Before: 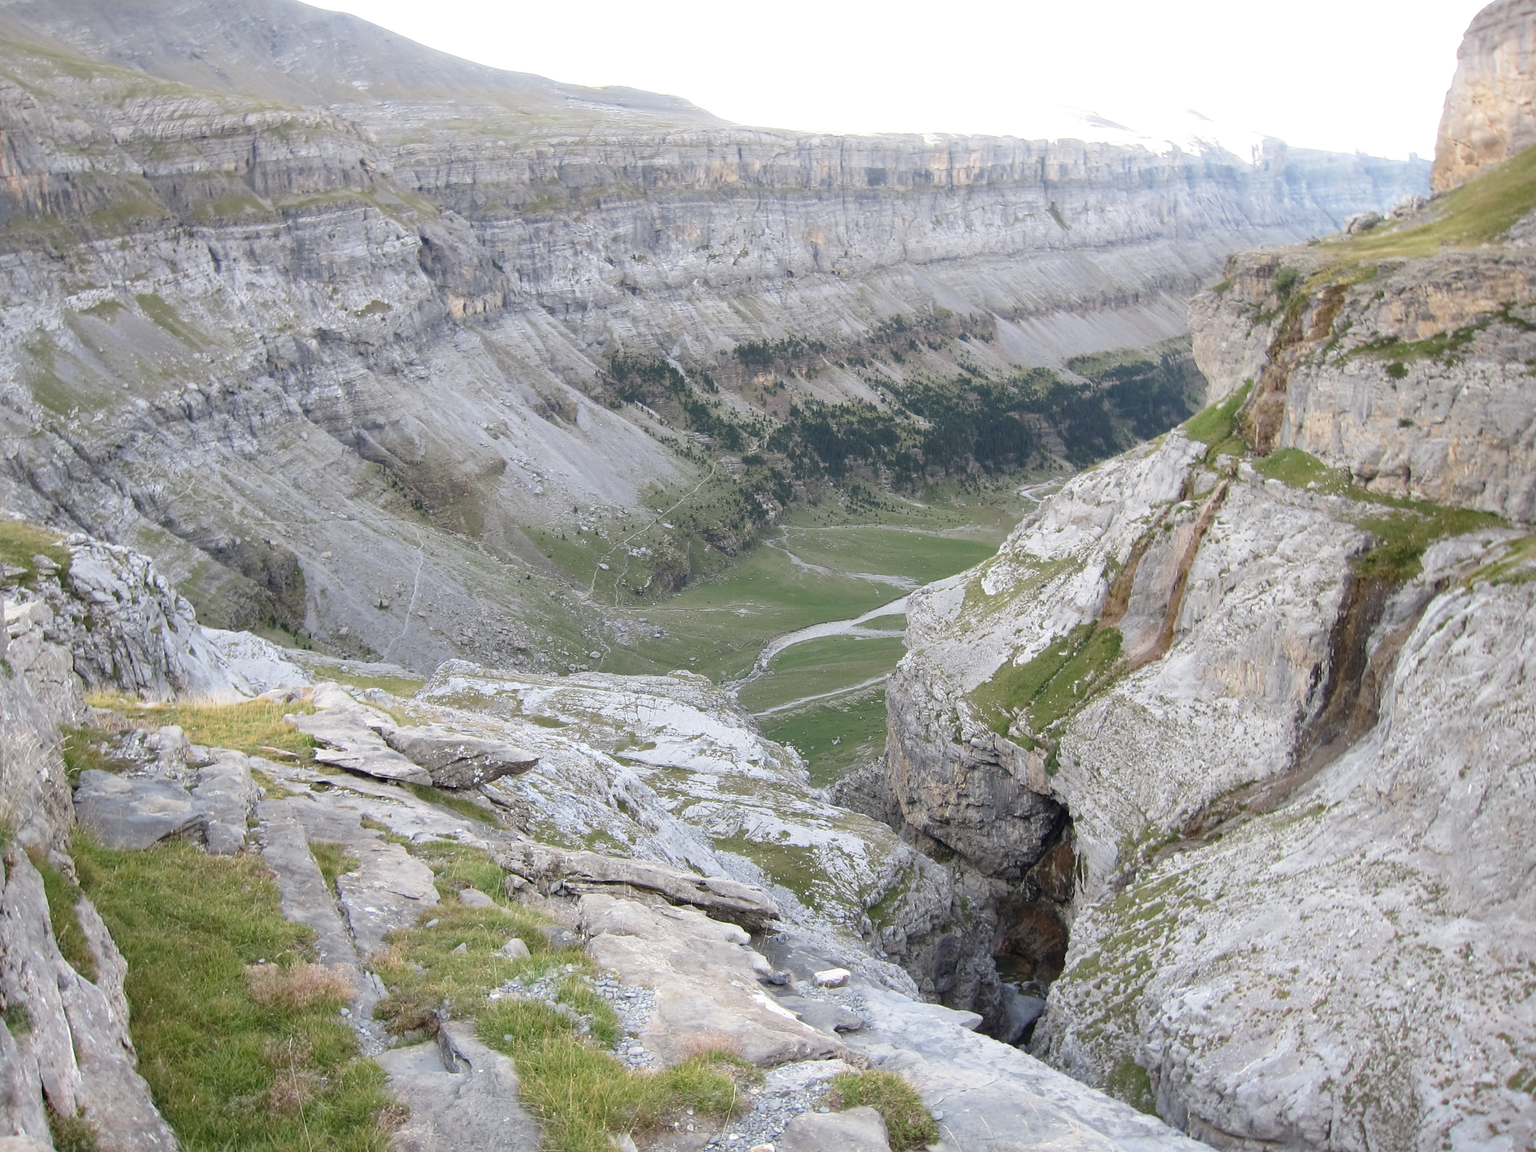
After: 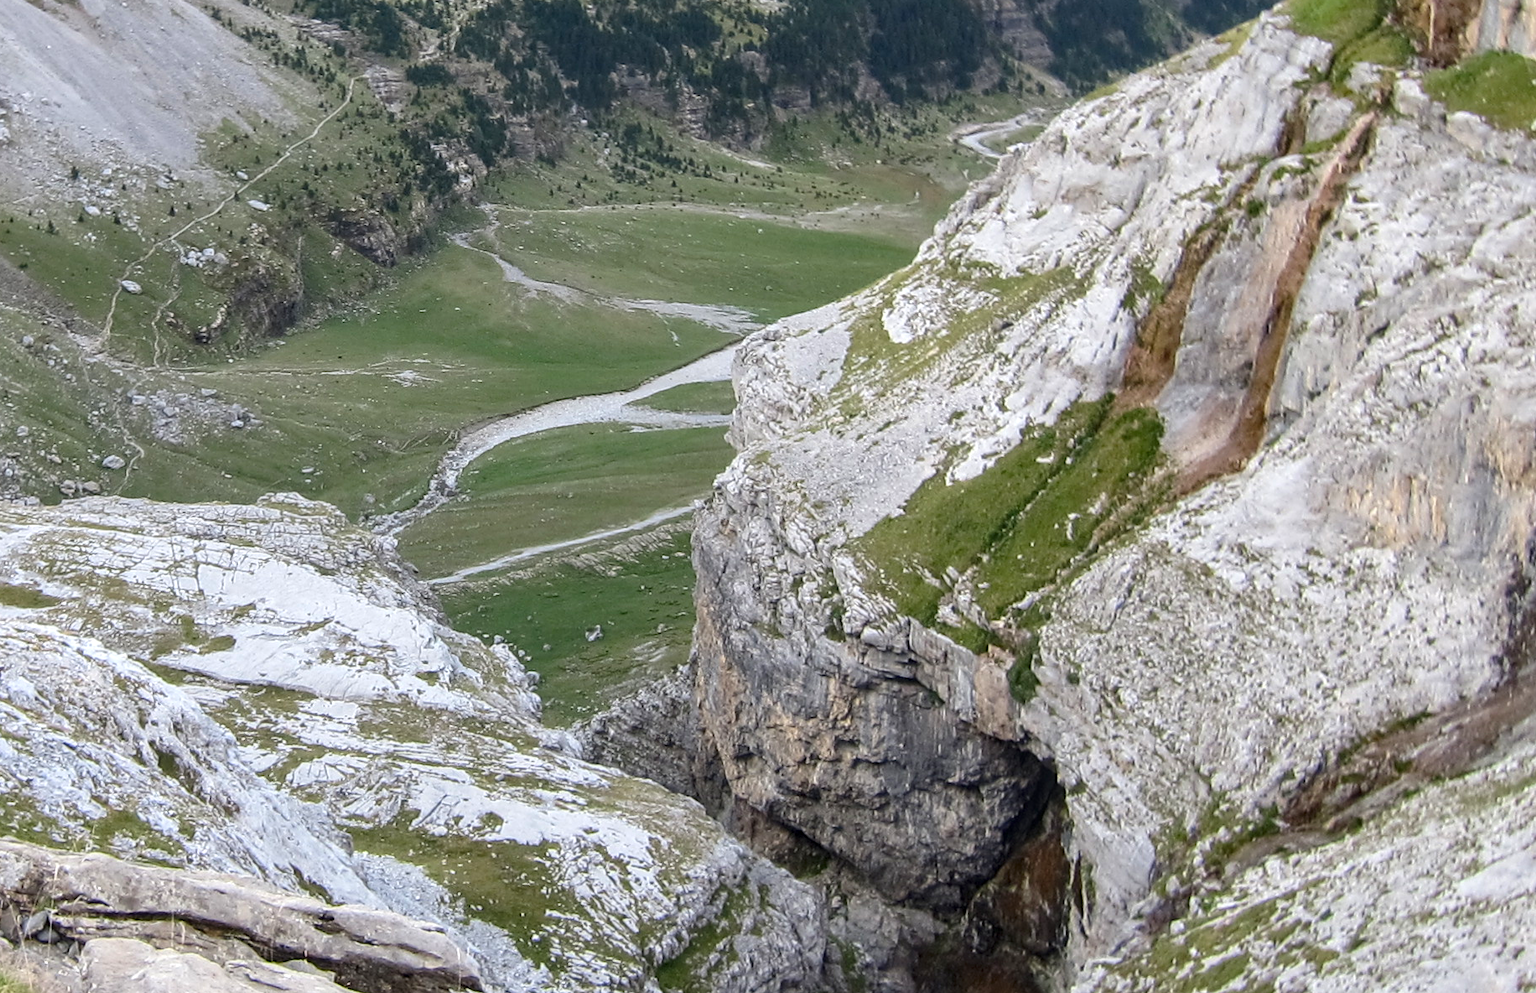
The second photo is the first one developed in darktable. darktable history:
contrast brightness saturation: contrast 0.127, brightness -0.047, saturation 0.155
color balance rgb: global offset › luminance 0.269%, linear chroma grading › global chroma 0.509%, perceptual saturation grading › global saturation -0.04%, global vibrance 20%
local contrast: on, module defaults
crop: left 35.055%, top 36.7%, right 14.699%, bottom 19.973%
